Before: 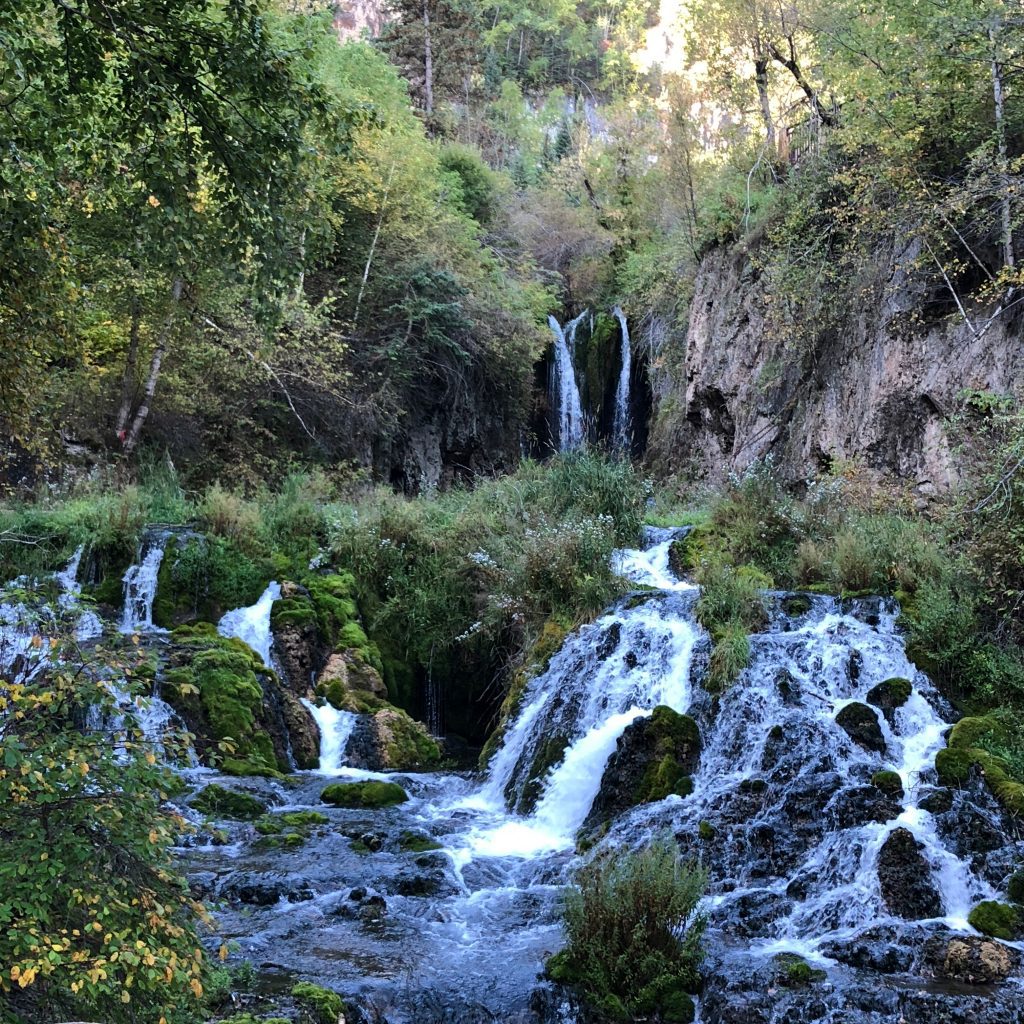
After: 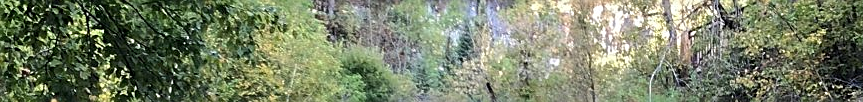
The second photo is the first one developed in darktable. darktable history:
crop and rotate: left 9.644%, top 9.491%, right 6.021%, bottom 80.509%
sharpen: on, module defaults
